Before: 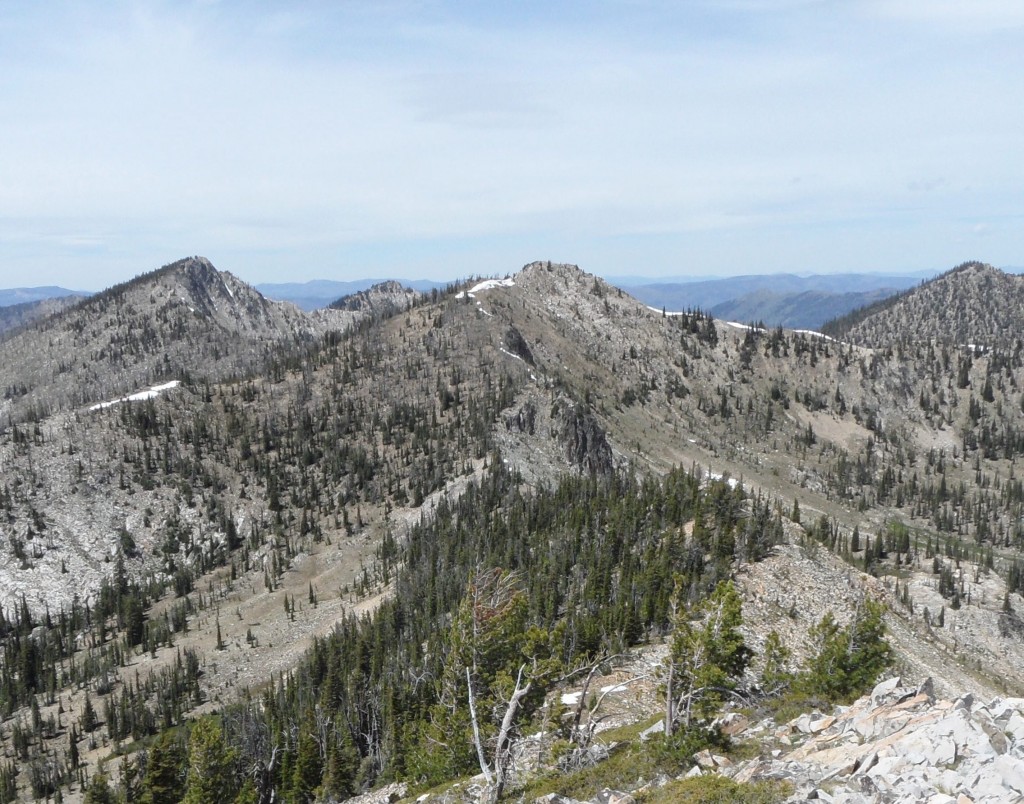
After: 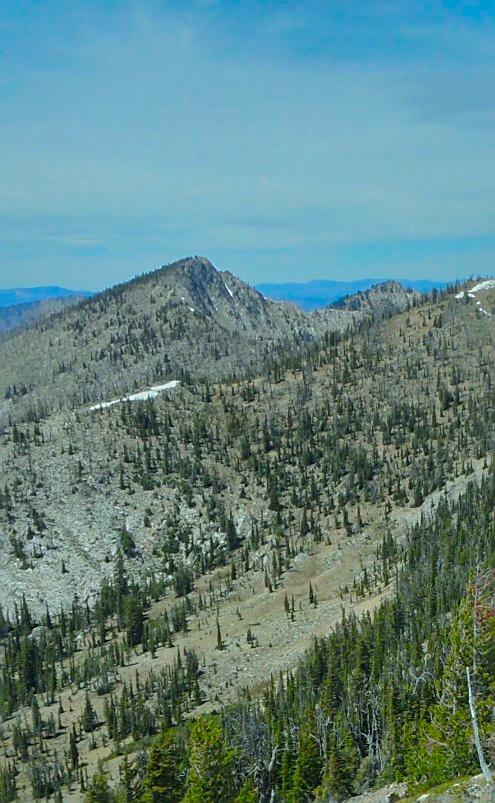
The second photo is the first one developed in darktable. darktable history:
crop and rotate: left 0.041%, top 0%, right 51.581%
sharpen: on, module defaults
local contrast: mode bilateral grid, contrast 15, coarseness 37, detail 106%, midtone range 0.2
shadows and highlights: shadows 25.97, highlights -70.5
color correction: highlights a* -7.59, highlights b* 1.54, shadows a* -3.33, saturation 1.41
color balance rgb: perceptual saturation grading › global saturation 25.516%, contrast -10.595%
color zones: curves: ch0 [(0, 0.511) (0.143, 0.531) (0.286, 0.56) (0.429, 0.5) (0.571, 0.5) (0.714, 0.5) (0.857, 0.5) (1, 0.5)]; ch1 [(0, 0.525) (0.143, 0.705) (0.286, 0.715) (0.429, 0.35) (0.571, 0.35) (0.714, 0.35) (0.857, 0.4) (1, 0.4)]; ch2 [(0, 0.572) (0.143, 0.512) (0.286, 0.473) (0.429, 0.45) (0.571, 0.5) (0.714, 0.5) (0.857, 0.518) (1, 0.518)], mix -122%
